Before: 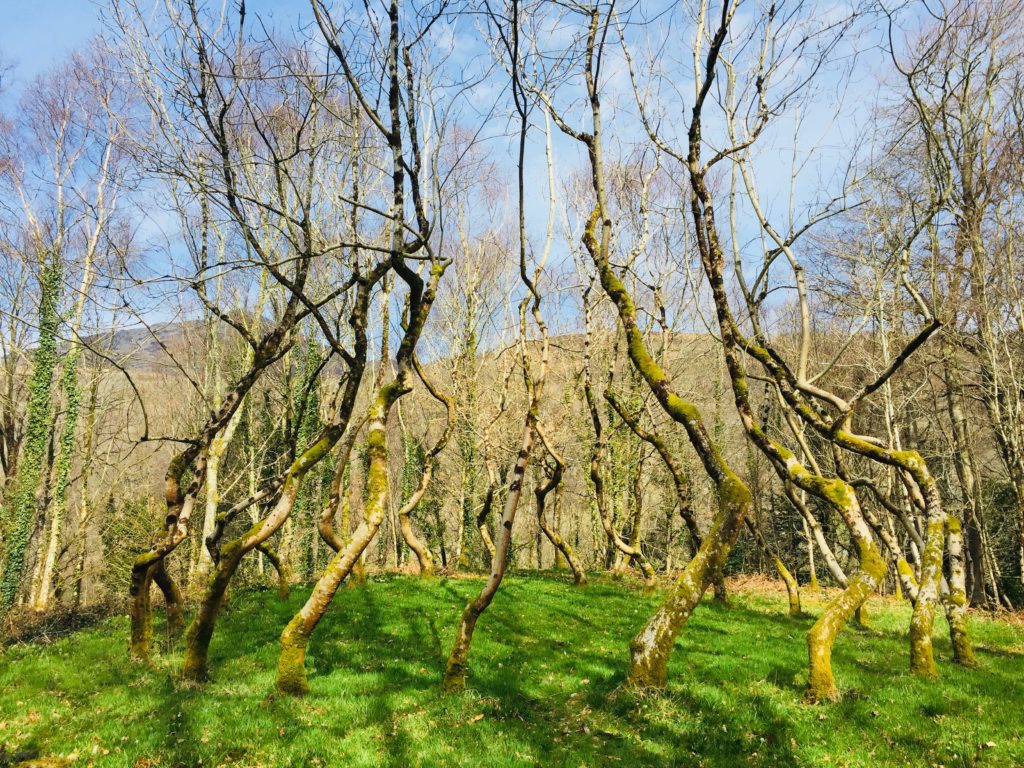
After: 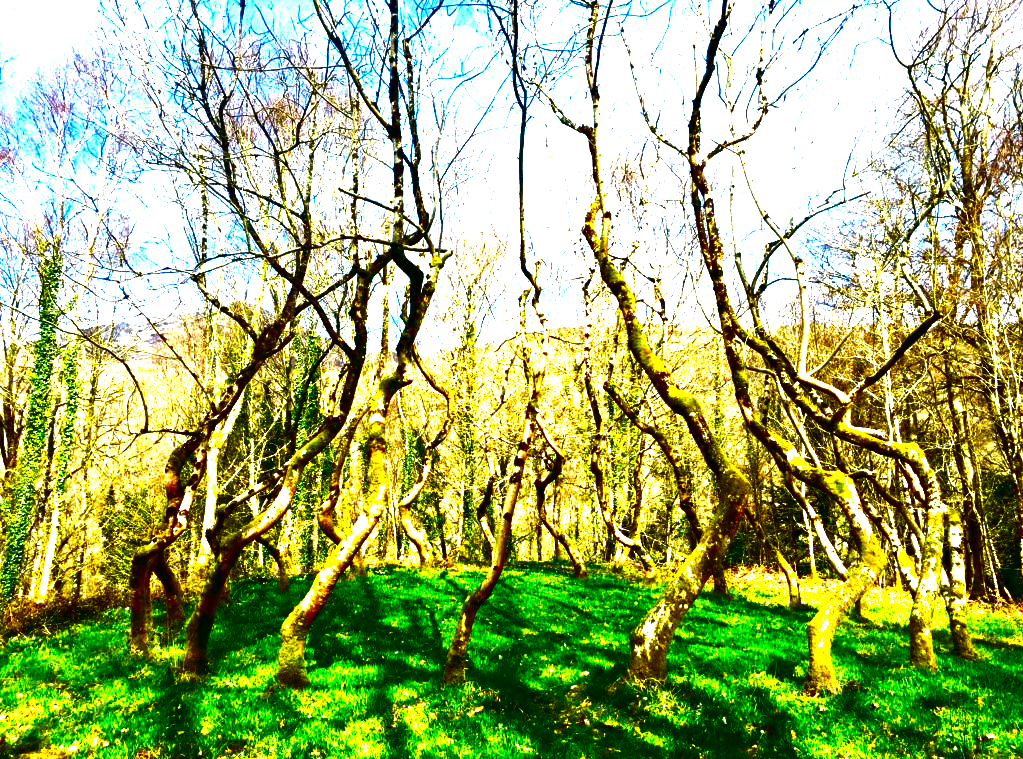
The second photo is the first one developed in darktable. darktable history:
exposure: exposure 1.5 EV, compensate highlight preservation false
crop: top 1.049%, right 0.001%
contrast brightness saturation: brightness -1, saturation 1
